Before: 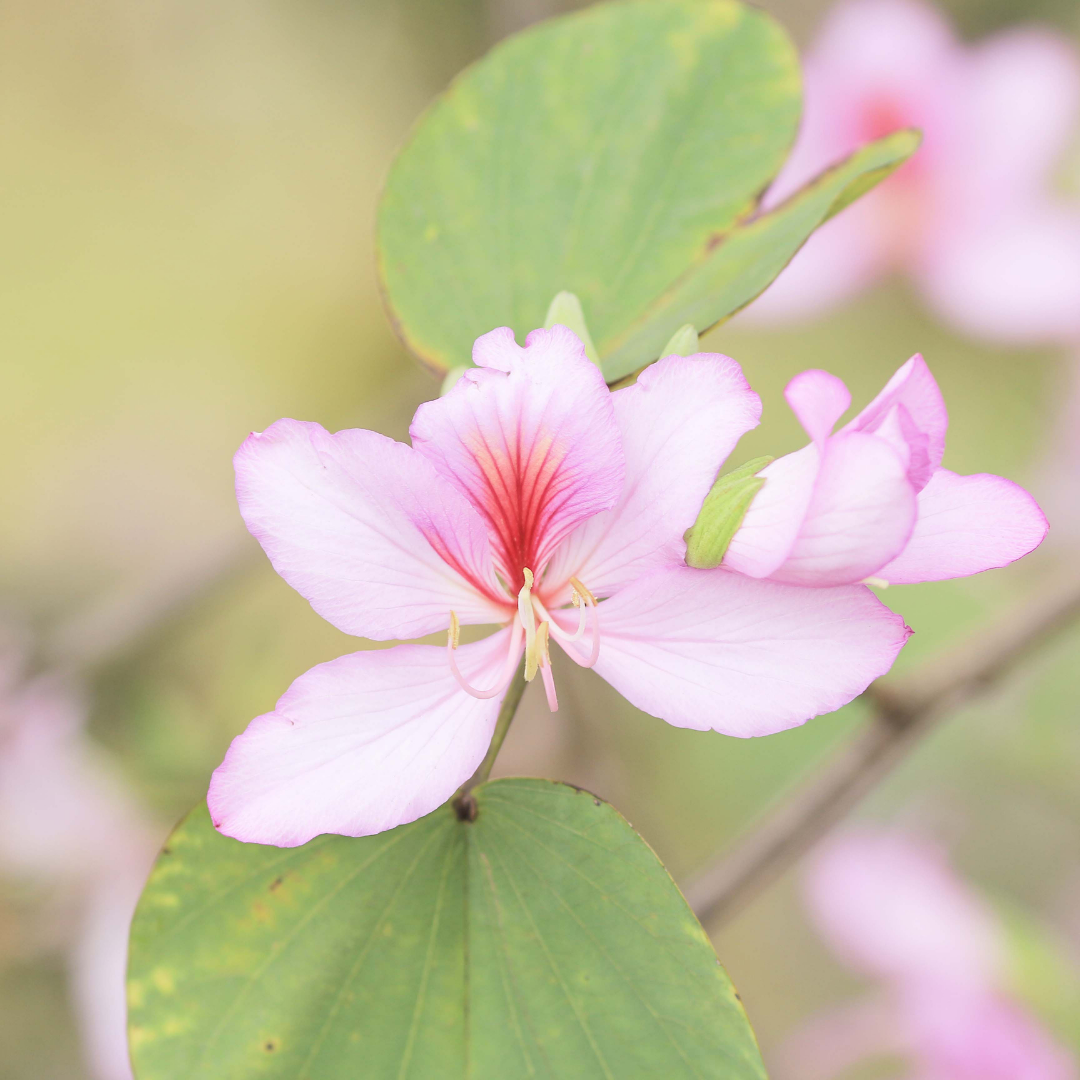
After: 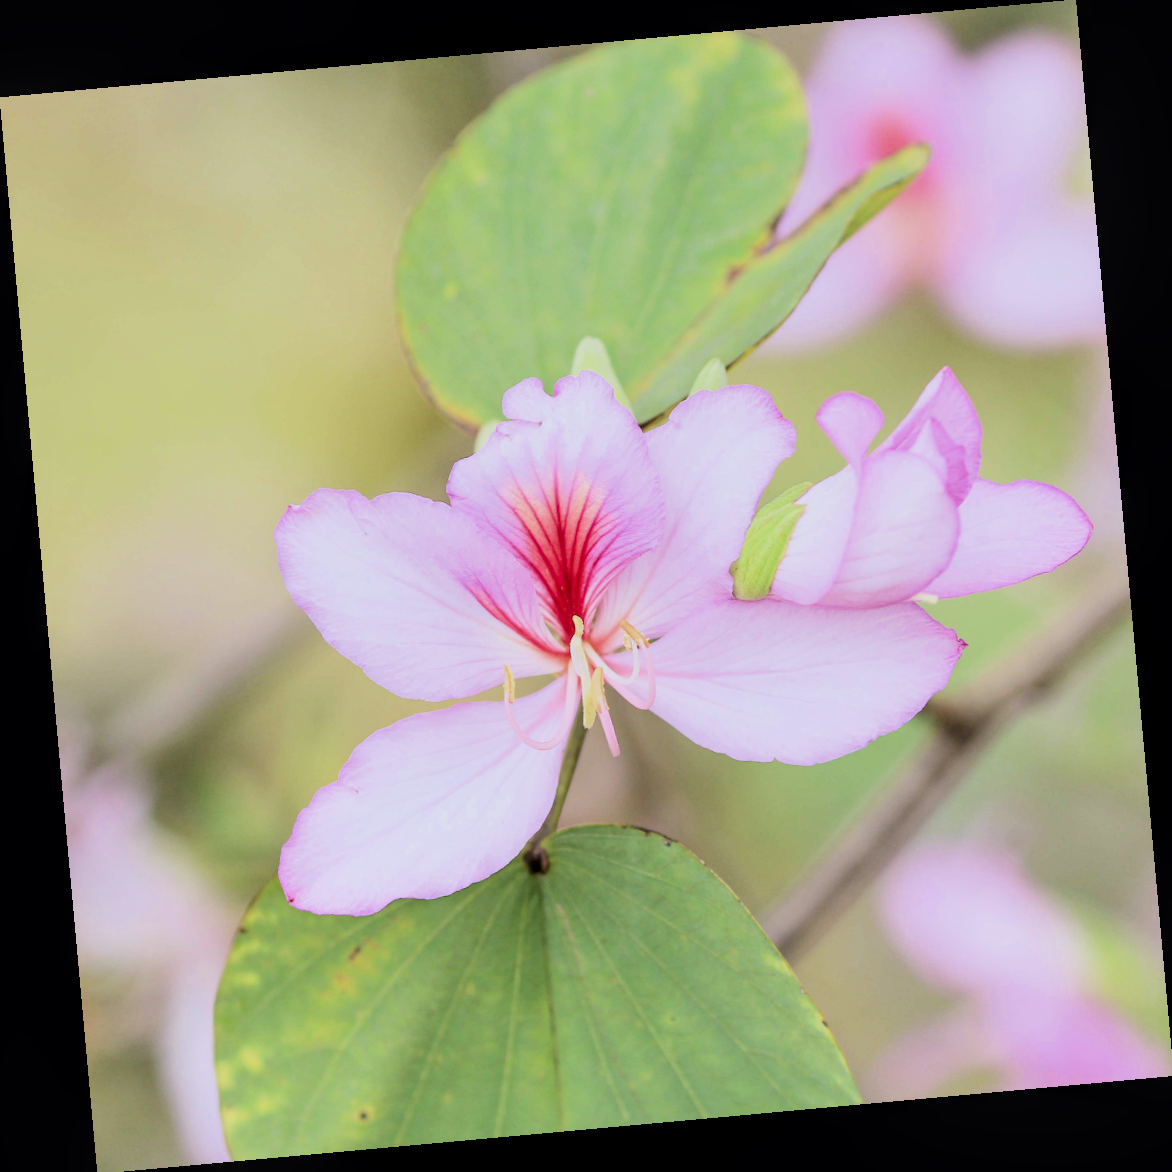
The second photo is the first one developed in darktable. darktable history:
white balance: red 0.974, blue 1.044
filmic rgb: threshold 3 EV, hardness 4.17, latitude 50%, contrast 1.1, preserve chrominance max RGB, color science v6 (2022), contrast in shadows safe, contrast in highlights safe, enable highlight reconstruction true
local contrast: highlights 83%, shadows 81%
rotate and perspective: rotation -5.2°, automatic cropping off
contrast brightness saturation: contrast 0.13, brightness -0.05, saturation 0.16
